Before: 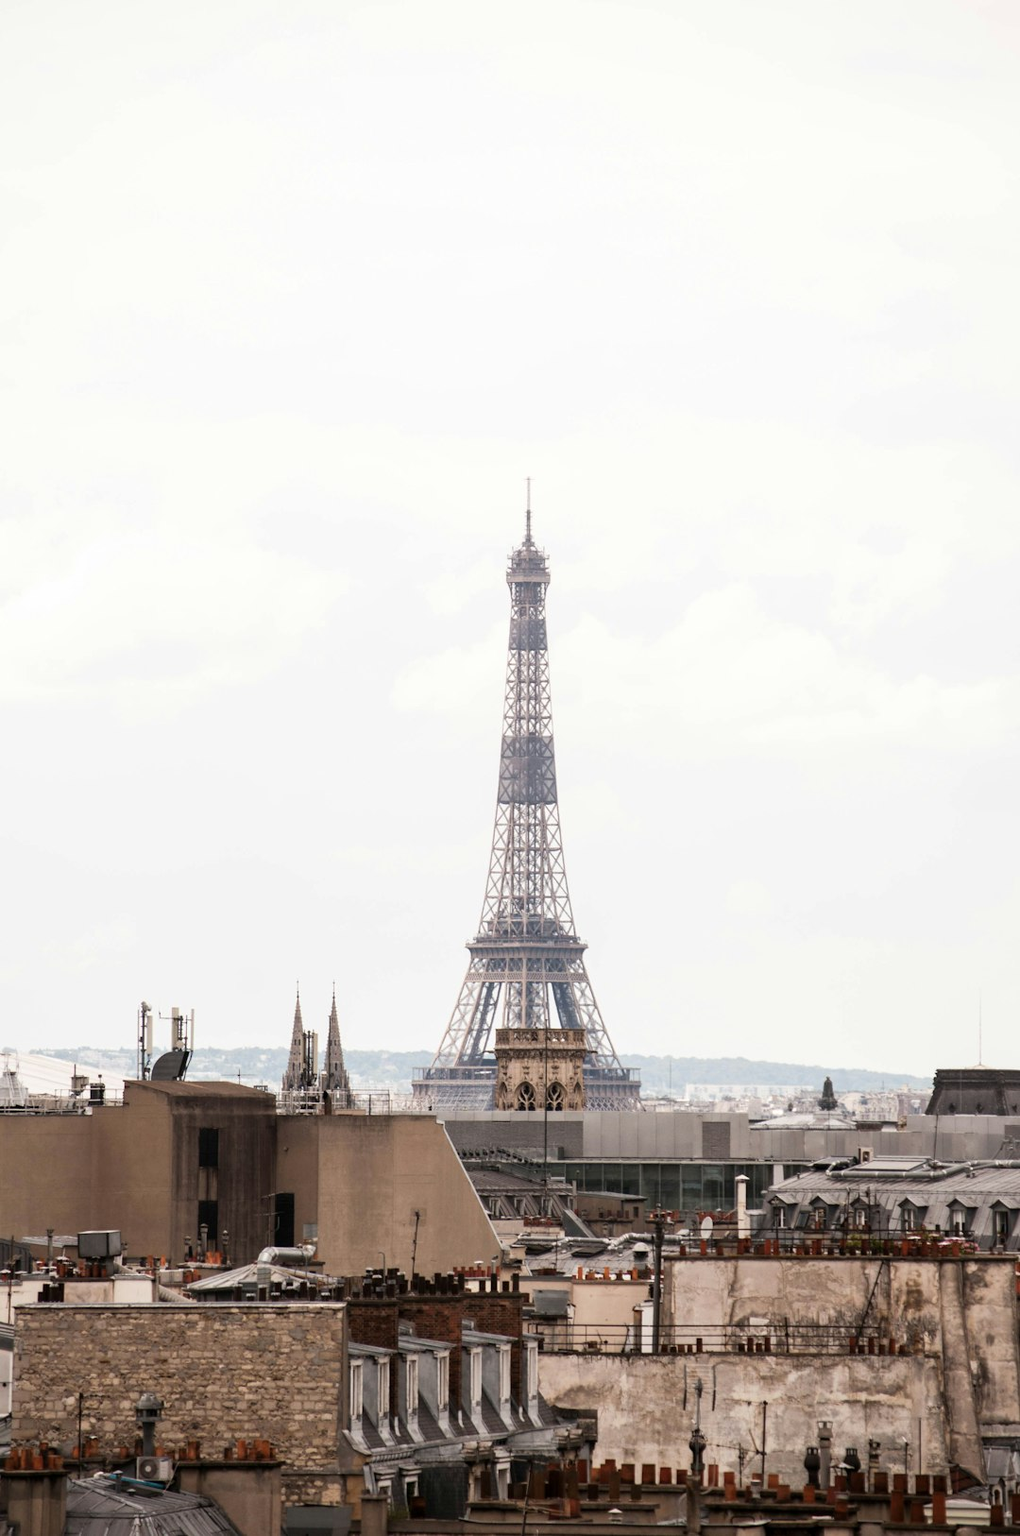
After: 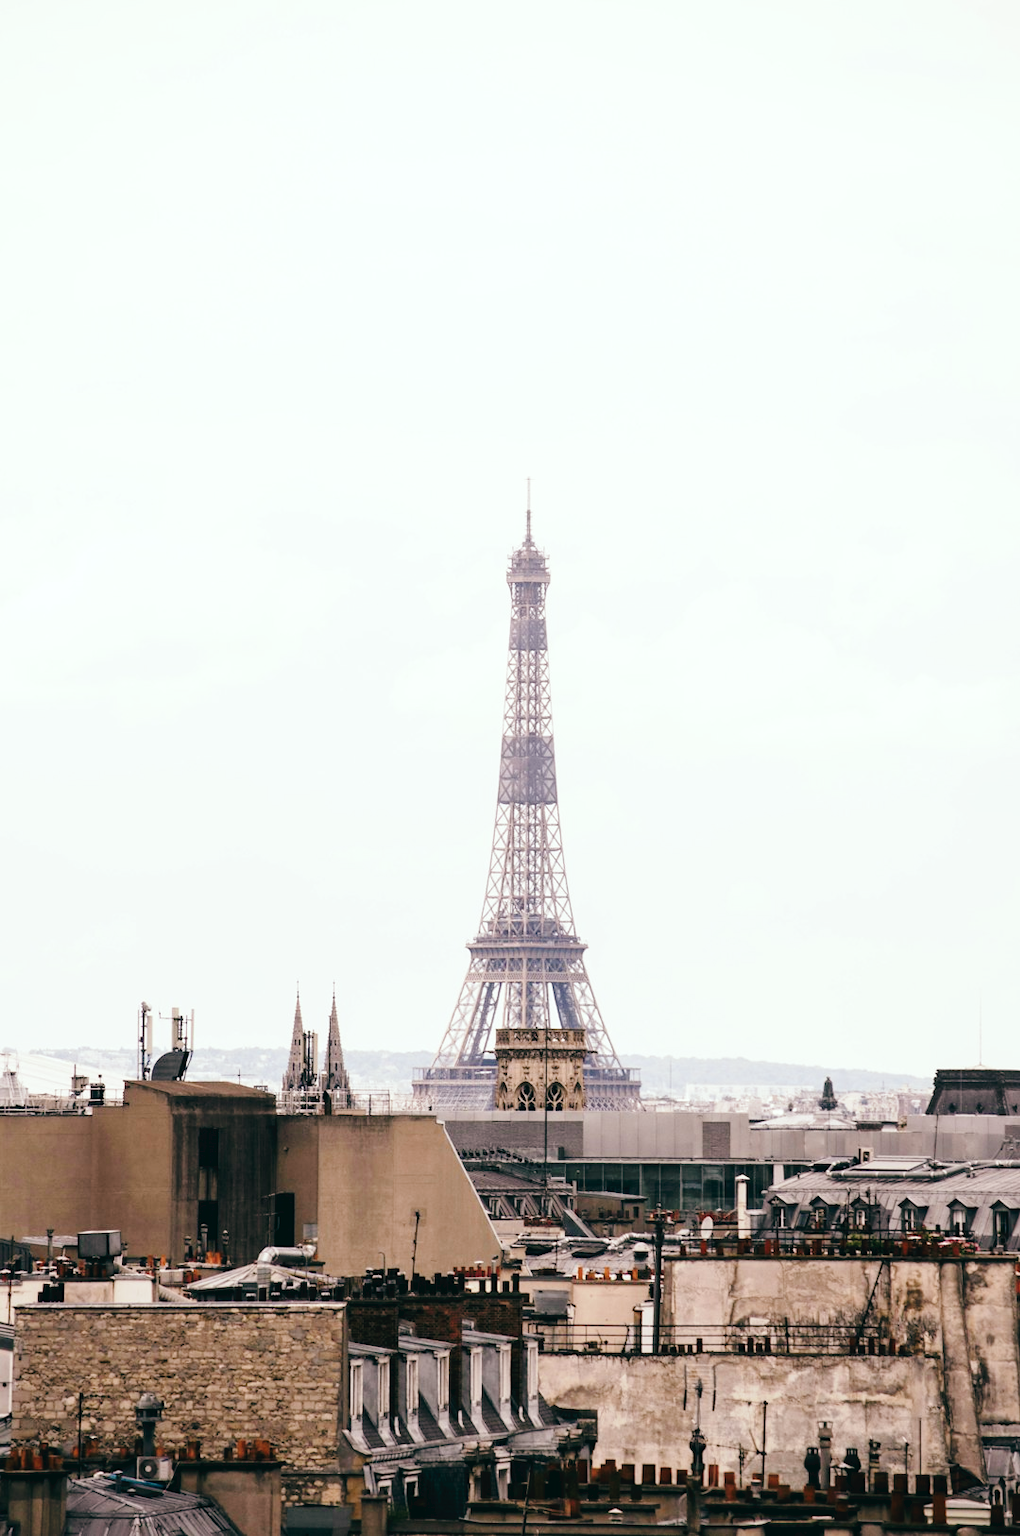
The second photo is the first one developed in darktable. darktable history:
tone curve: curves: ch0 [(0, 0) (0.003, 0.03) (0.011, 0.032) (0.025, 0.035) (0.044, 0.038) (0.069, 0.041) (0.1, 0.058) (0.136, 0.091) (0.177, 0.133) (0.224, 0.181) (0.277, 0.268) (0.335, 0.363) (0.399, 0.461) (0.468, 0.554) (0.543, 0.633) (0.623, 0.709) (0.709, 0.784) (0.801, 0.869) (0.898, 0.938) (1, 1)], preserve colors none
color look up table: target L [98.9, 92.33, 90.75, 87.37, 87.1, 83.26, 75.68, 63.67, 60.29, 45.69, 41.67, 32.81, 19.62, 200.51, 72.87, 68.34, 70.17, 66.17, 53.41, 53.53, 52.8, 48.76, 43.91, 36.49, 27.01, 16.9, 14.41, 77.66, 73.68, 75.89, 73.27, 60.65, 58.23, 49.14, 46.27, 47.8, 43.02, 36.98, 35.25, 27.87, 17.31, 14.6, 4.772, 99.02, 86.27, 59.63, 54.93, 51.13, 27.92], target a [-15.24, -32.21, -28.69, -55.05, -35.7, -21.36, -47.11, -62.61, -22.05, -37.54, -9.354, -23.09, -19.72, 0, 27.79, 30.11, 4.075, 18.52, 56.01, 62.29, 22.18, 72.48, 22.9, 47.24, 26.27, 25.61, -5.782, 9.973, 37.07, 20.66, 40.91, 68.99, 68.02, 28.26, 23.52, 40.86, 61.97, 11.61, 54.06, 35.21, 16.93, 34.05, -13.71, -10.69, -23.45, 4.407, -6.981, -19.61, -5.848], target b [22.86, 37.76, 2.007, 30.56, 17.99, 8.462, 43.94, 38.92, 5.164, 30.8, 20.53, 19.8, 7.508, 0, 23.43, 56.69, 60.08, 36.89, 20.13, 52.38, 19.57, 34.87, 38.44, 26.46, 32.53, 5.544, 6.766, -5.824, -17.97, -32.42, -36.64, -37.15, -58.53, -9.156, -79.28, -36.37, -10.23, -56.31, -77.65, -8.547, -32.35, -45.35, -6.877, -3.032, -13.33, -54.05, -5.938, -32.95, -15.59], num patches 49
